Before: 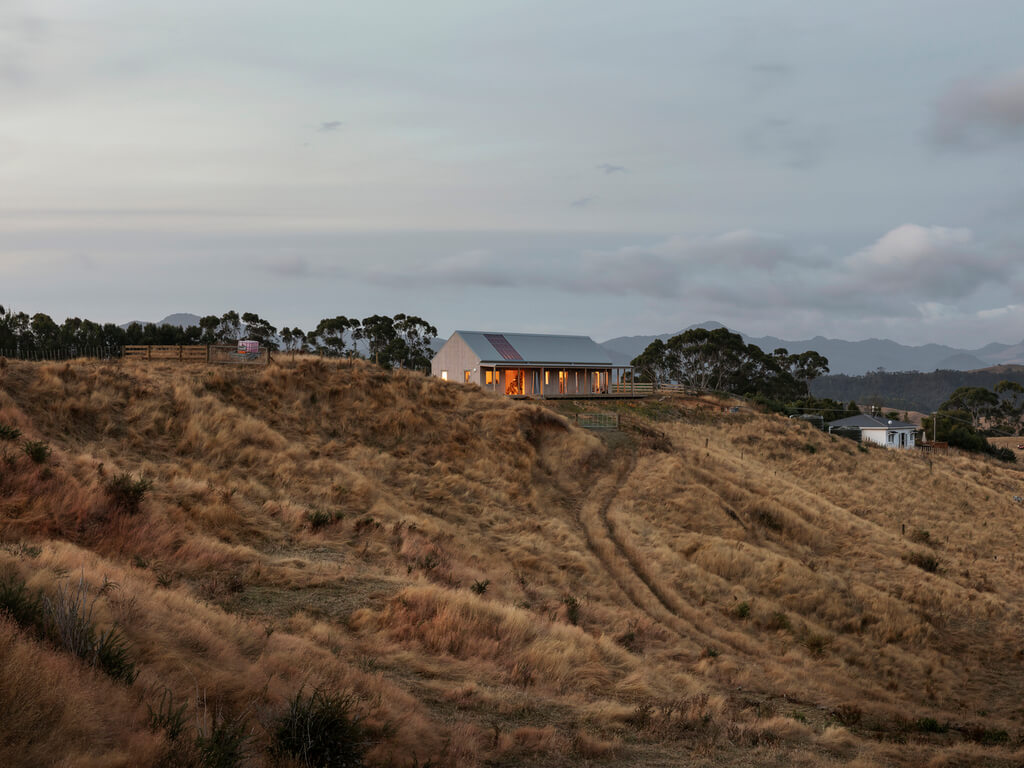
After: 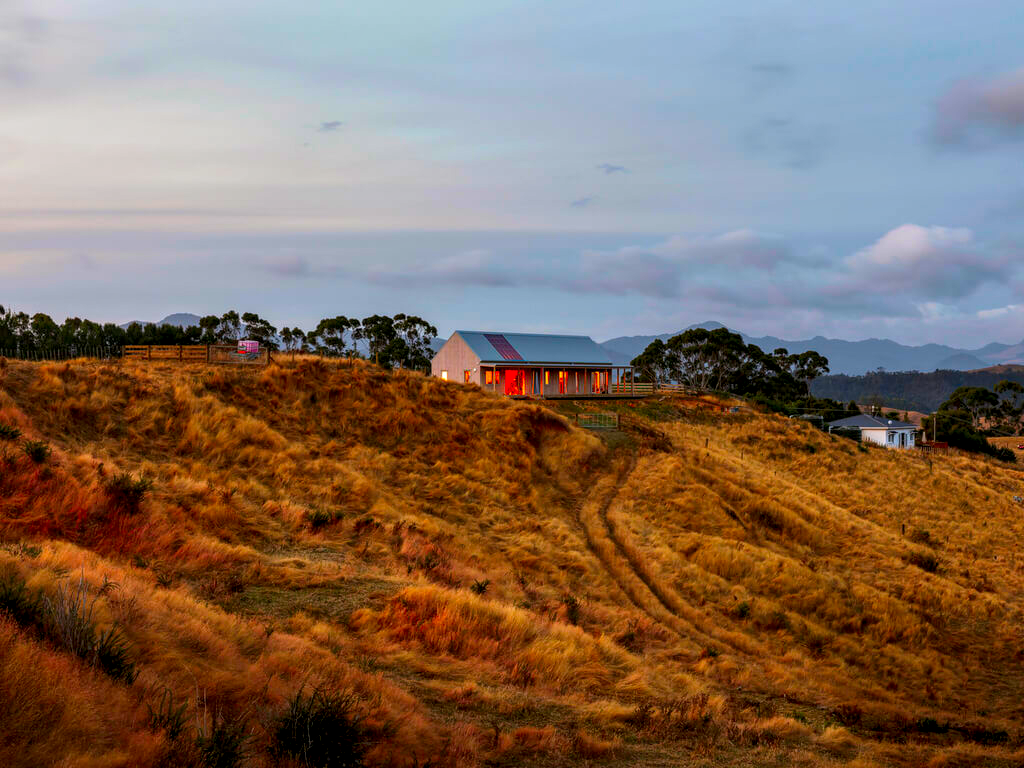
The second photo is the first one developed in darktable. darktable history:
color correction: highlights a* 1.59, highlights b* -1.7, saturation 2.48
local contrast: detail 144%
